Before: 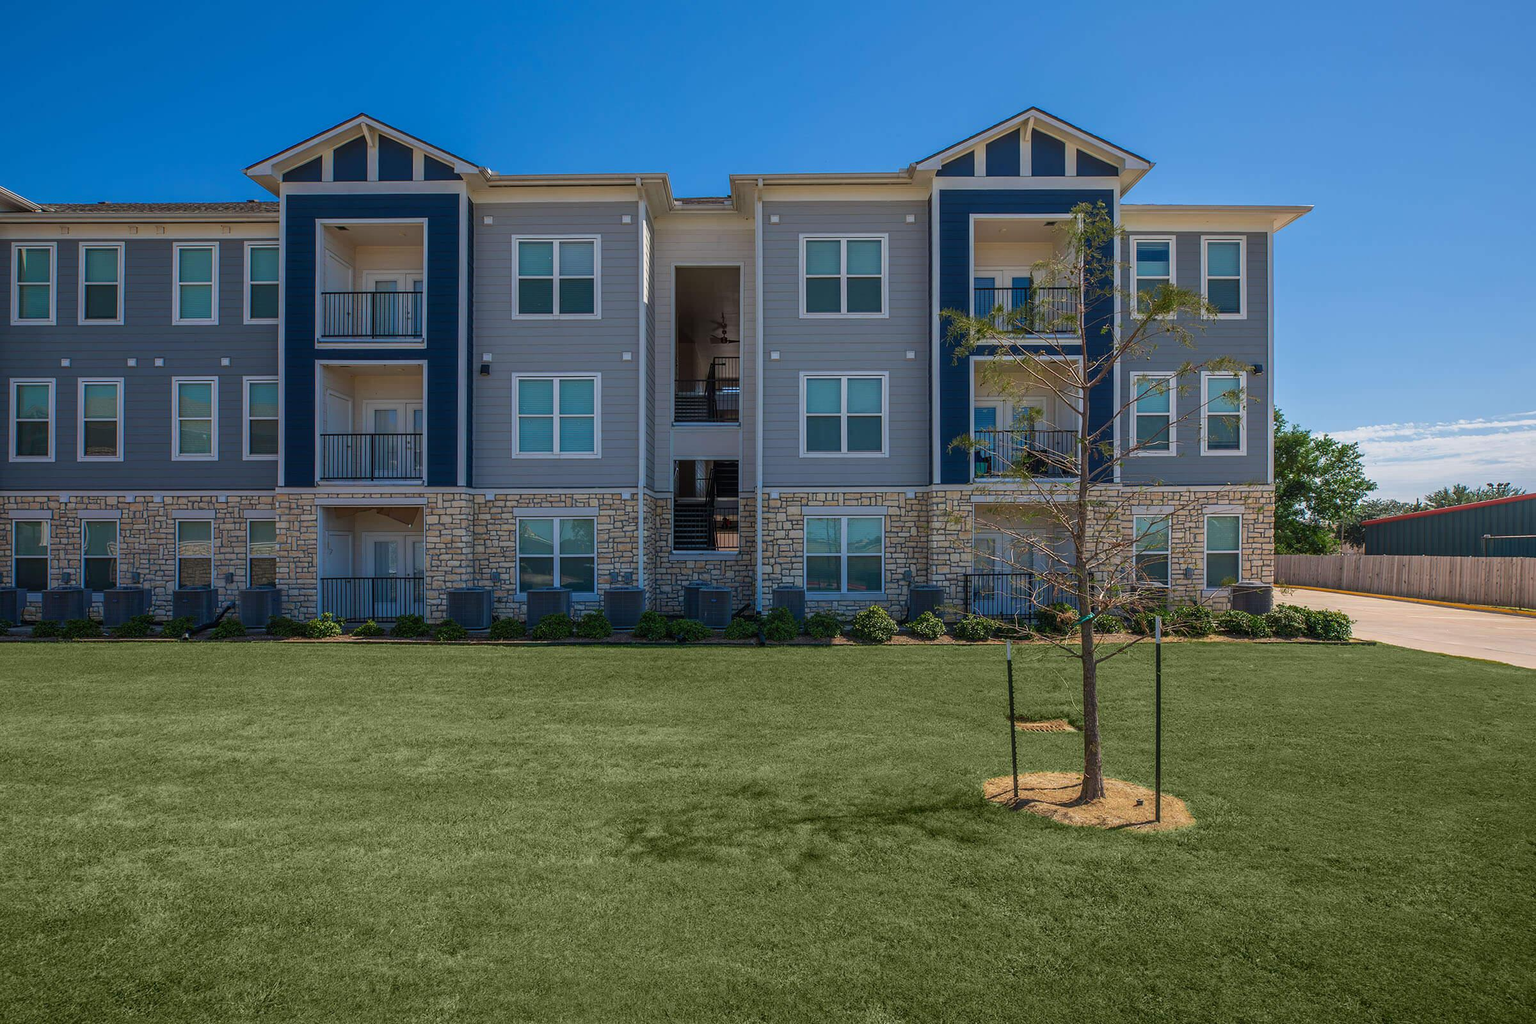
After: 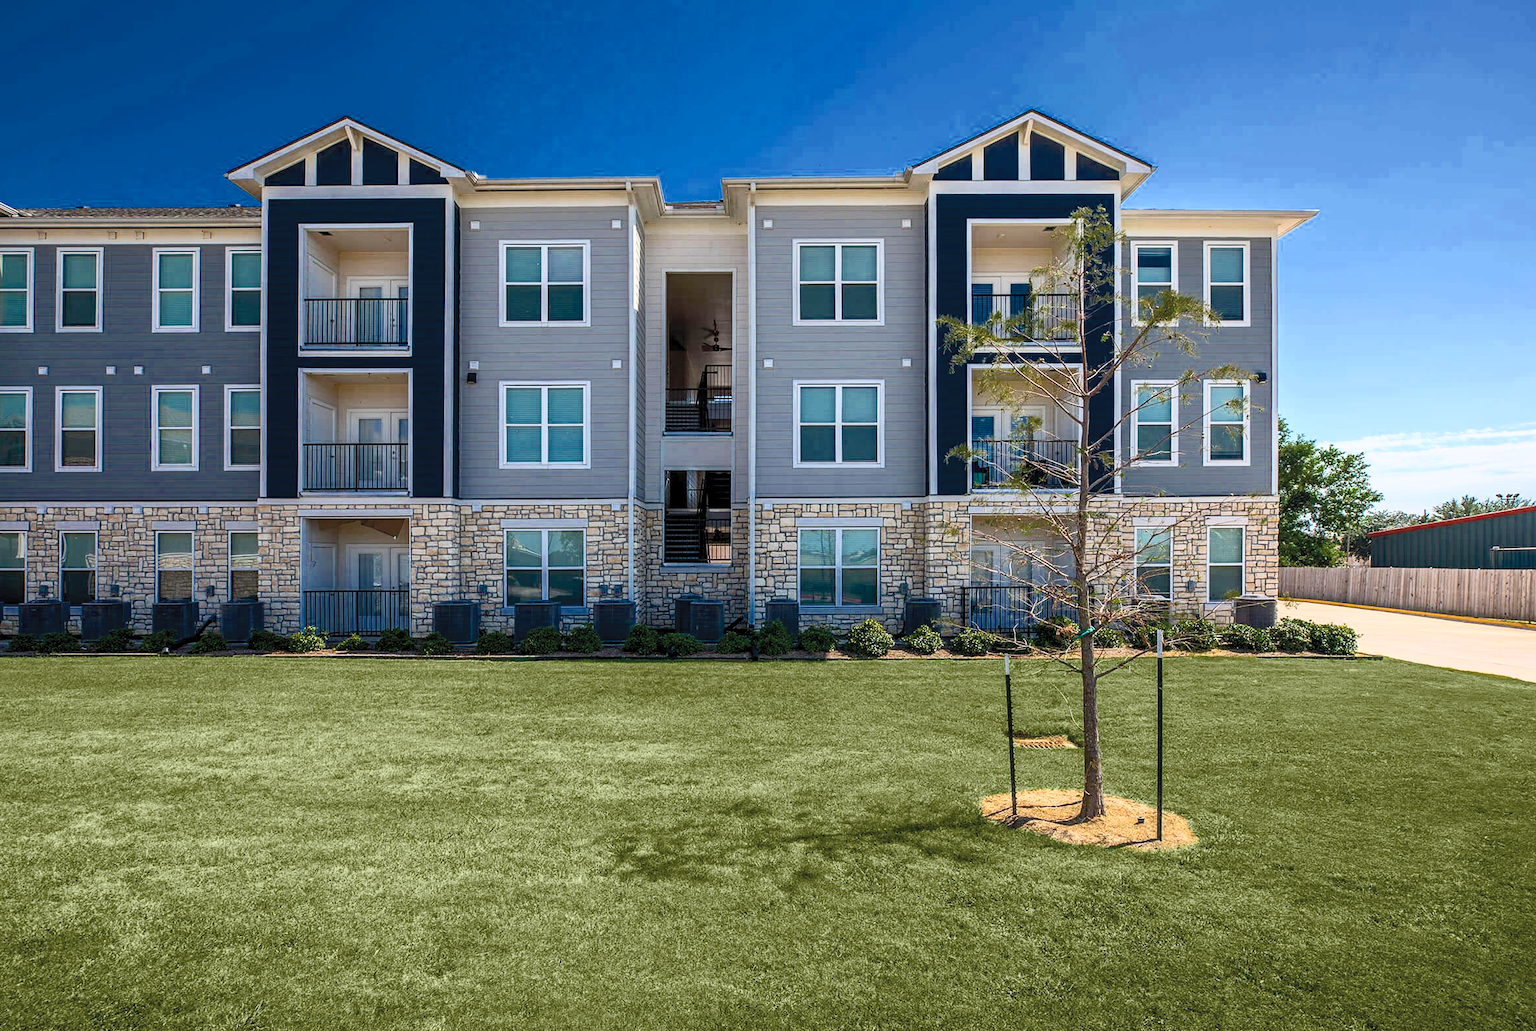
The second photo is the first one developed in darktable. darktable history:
crop and rotate: left 1.583%, right 0.551%, bottom 1.399%
exposure: black level correction 0.007, compensate highlight preservation false
color balance rgb: power › luminance 3.251%, power › hue 232.6°, linear chroma grading › global chroma 1.735%, linear chroma grading › mid-tones -0.906%, perceptual saturation grading › global saturation 25.624%, saturation formula JzAzBz (2021)
contrast brightness saturation: contrast 0.437, brightness 0.551, saturation -0.202
